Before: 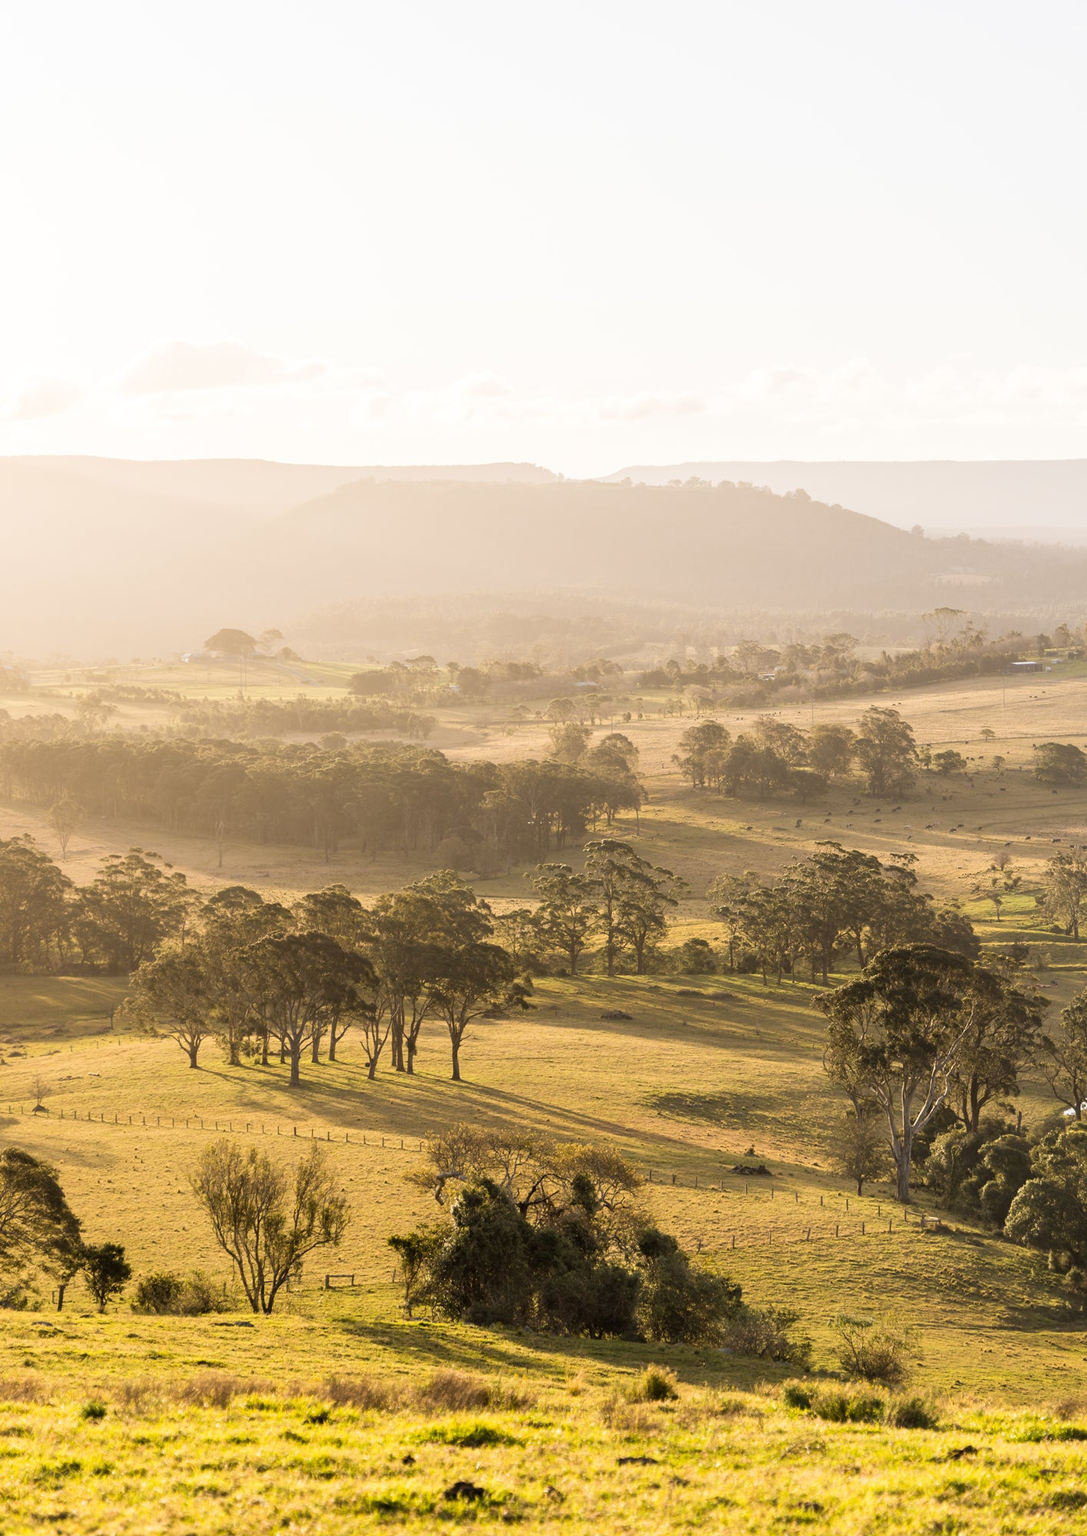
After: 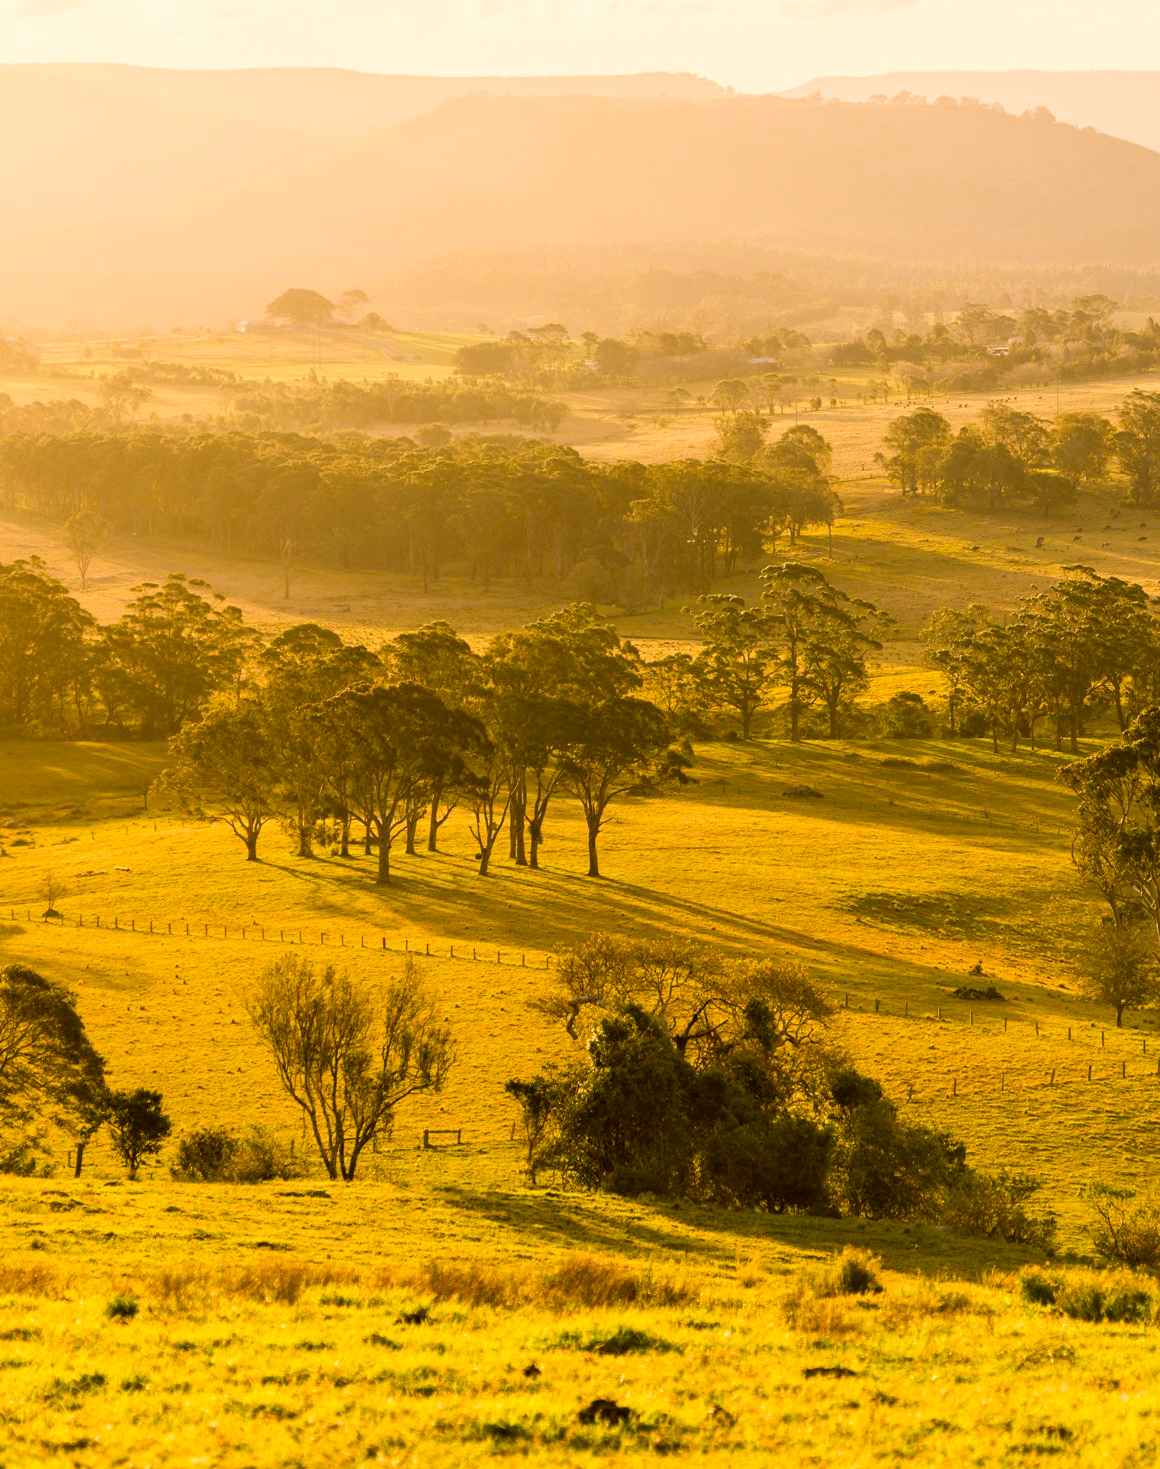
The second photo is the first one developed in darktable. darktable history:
crop: top 26.531%, right 17.959%
color balance rgb: perceptual saturation grading › global saturation 25%, global vibrance 20%
color correction: highlights a* 8.98, highlights b* 15.09, shadows a* -0.49, shadows b* 26.52
